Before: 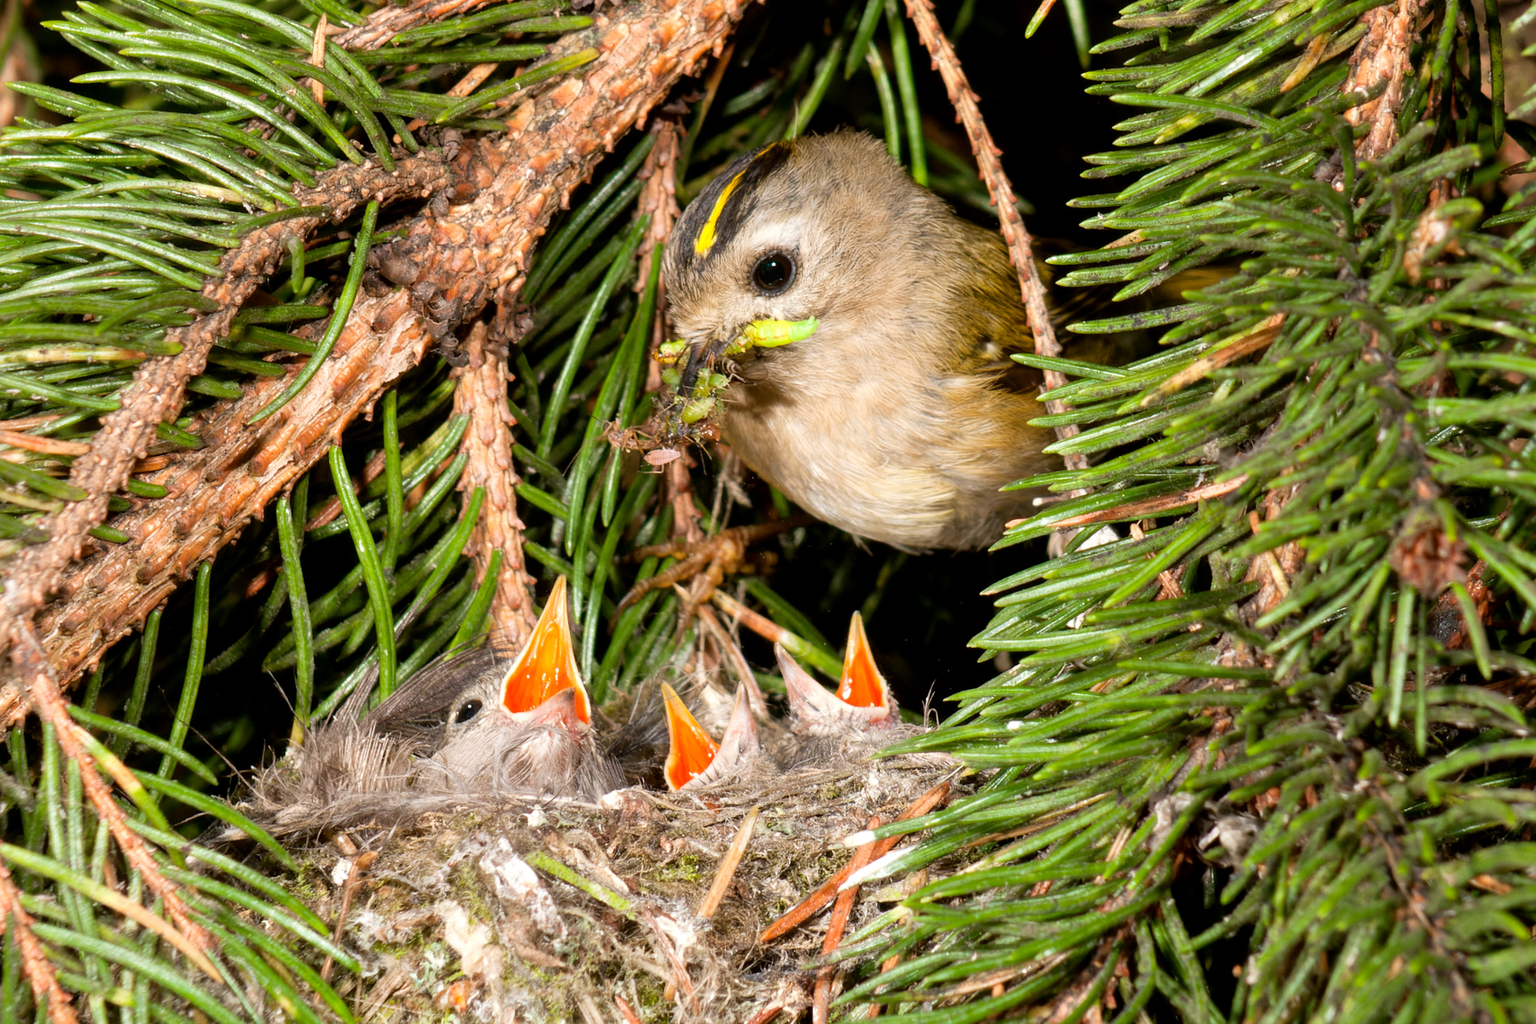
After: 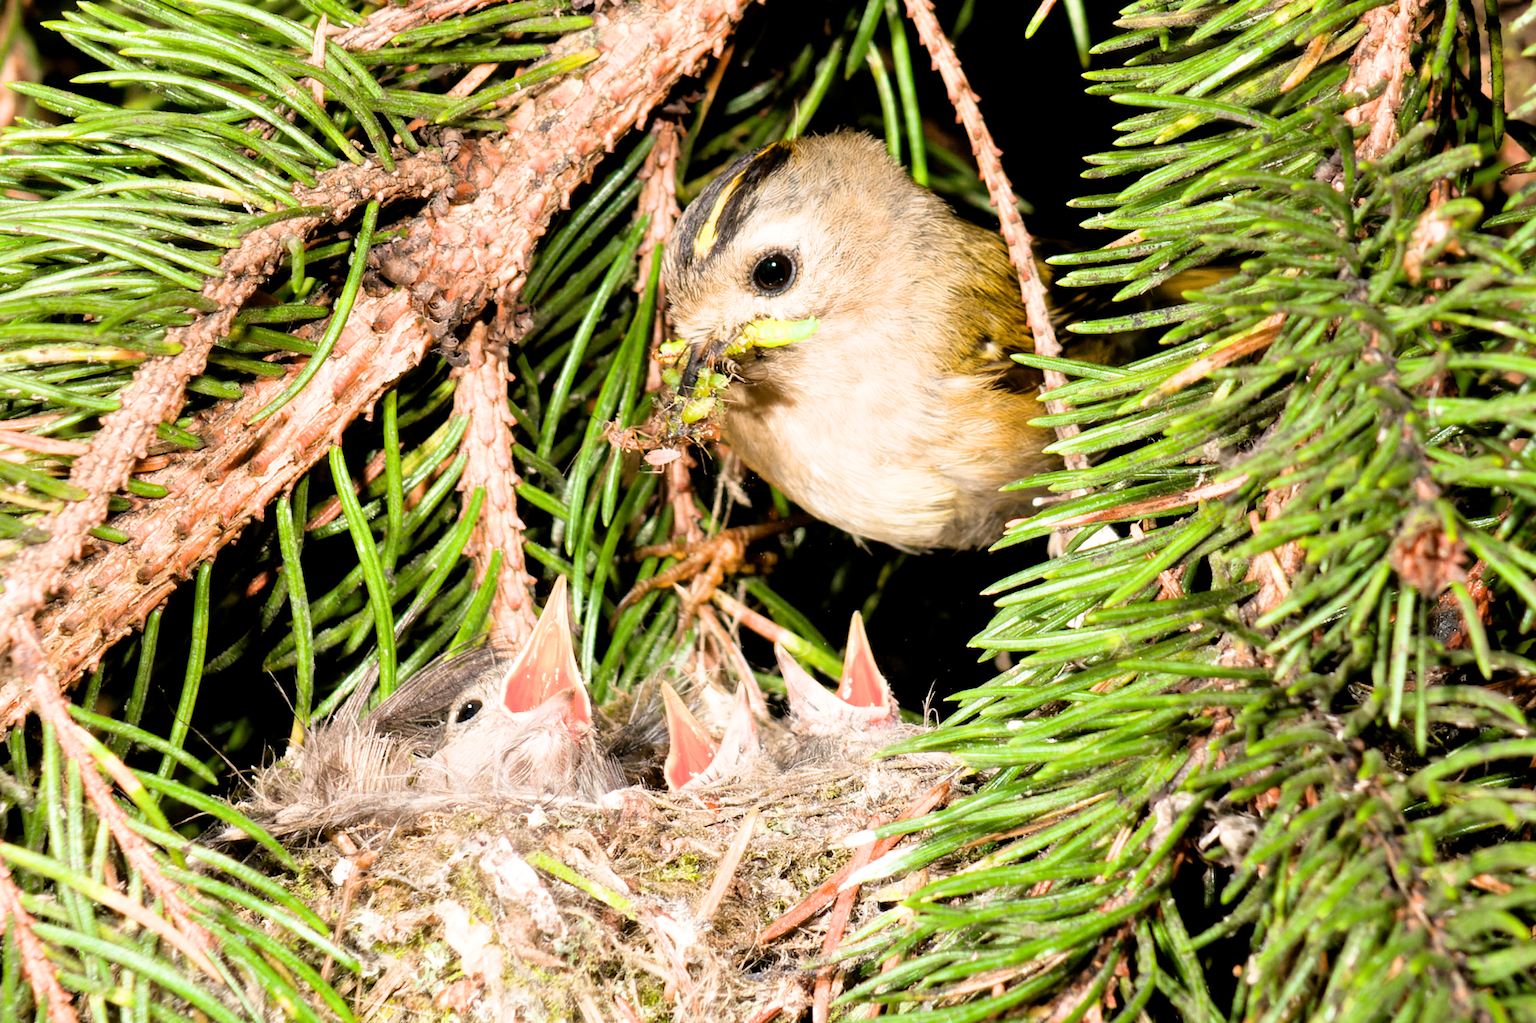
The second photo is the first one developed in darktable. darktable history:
filmic rgb: middle gray luminance 9.3%, black relative exposure -10.66 EV, white relative exposure 3.43 EV, target black luminance 0%, hardness 5.94, latitude 59.47%, contrast 1.087, highlights saturation mix 4.02%, shadows ↔ highlights balance 29%, iterations of high-quality reconstruction 0
tone equalizer: on, module defaults
exposure: exposure 1 EV, compensate highlight preservation false
